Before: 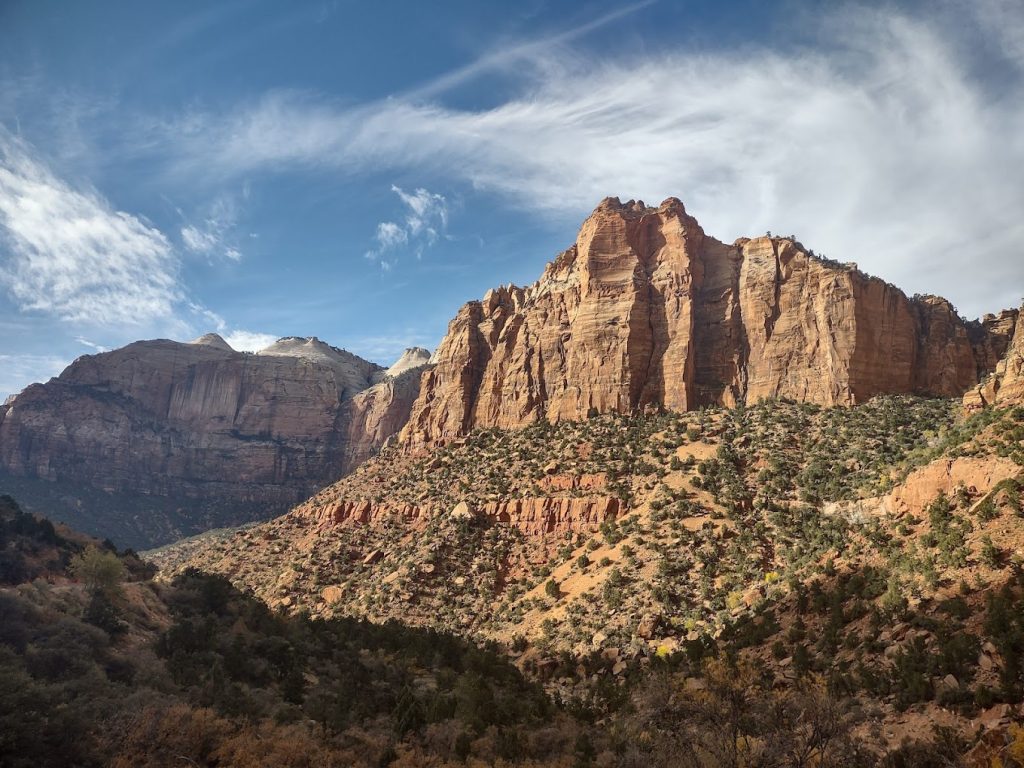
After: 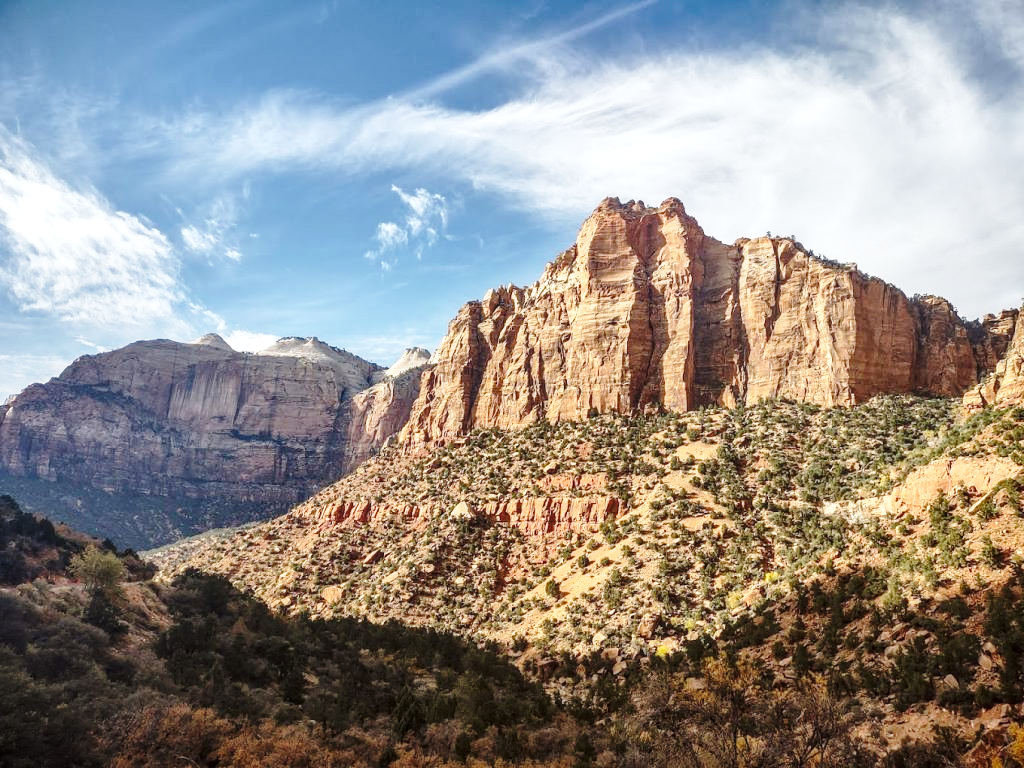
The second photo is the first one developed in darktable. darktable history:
base curve: curves: ch0 [(0, 0) (0.028, 0.03) (0.121, 0.232) (0.46, 0.748) (0.859, 0.968) (1, 1)], preserve colors none
local contrast: highlights 55%, shadows 52%, detail 130%, midtone range 0.452
